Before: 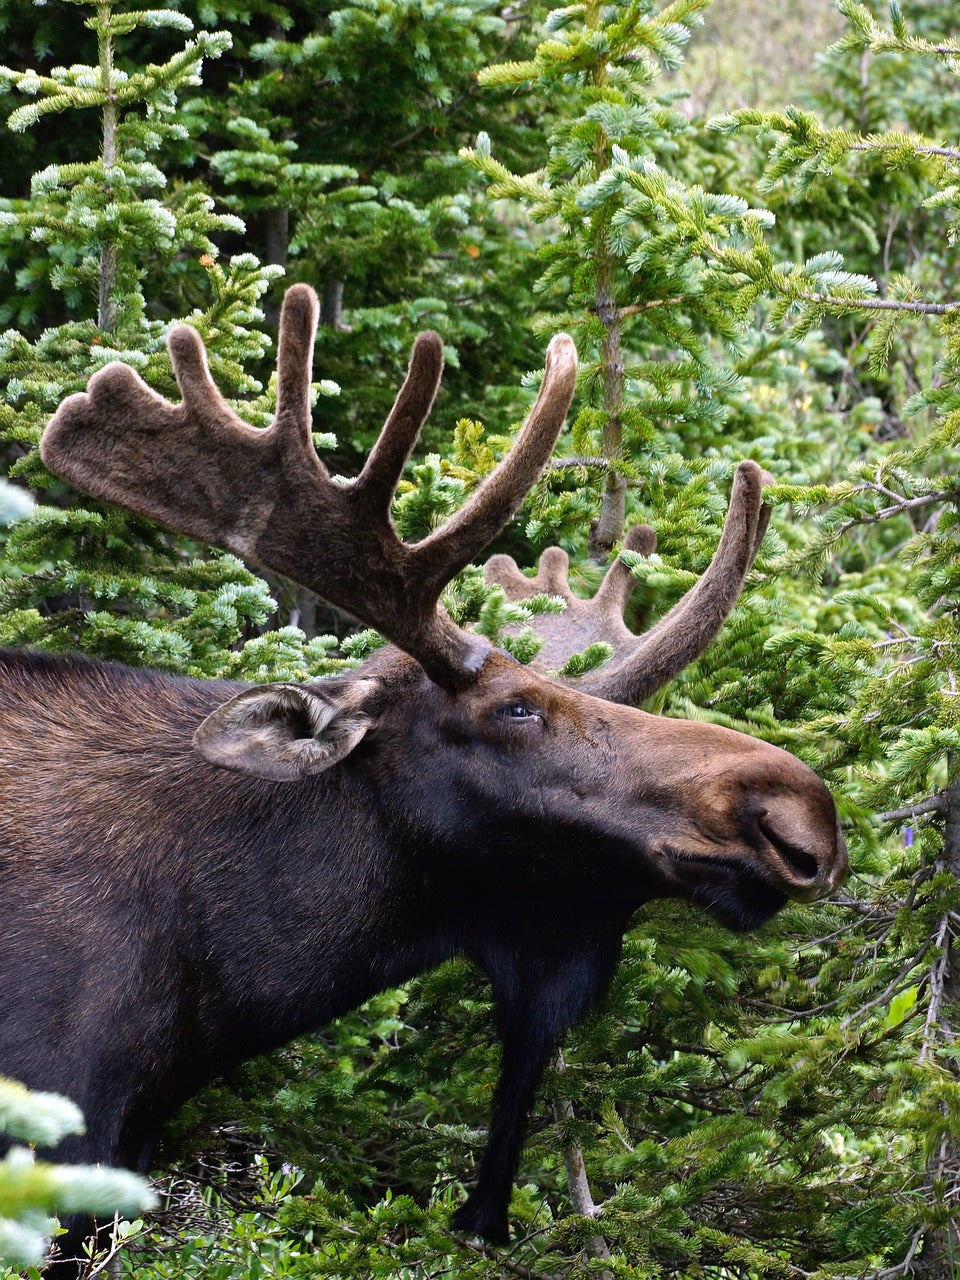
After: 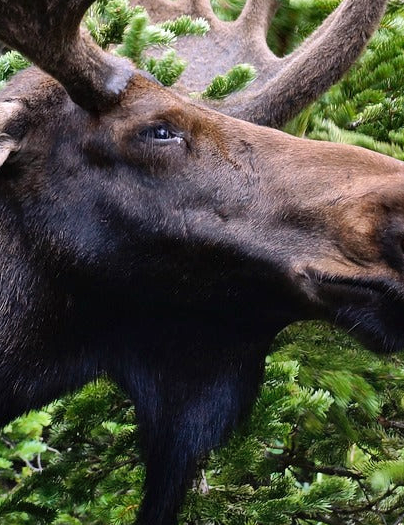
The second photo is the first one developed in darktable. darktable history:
shadows and highlights: soften with gaussian
crop: left 37.221%, top 45.169%, right 20.63%, bottom 13.777%
